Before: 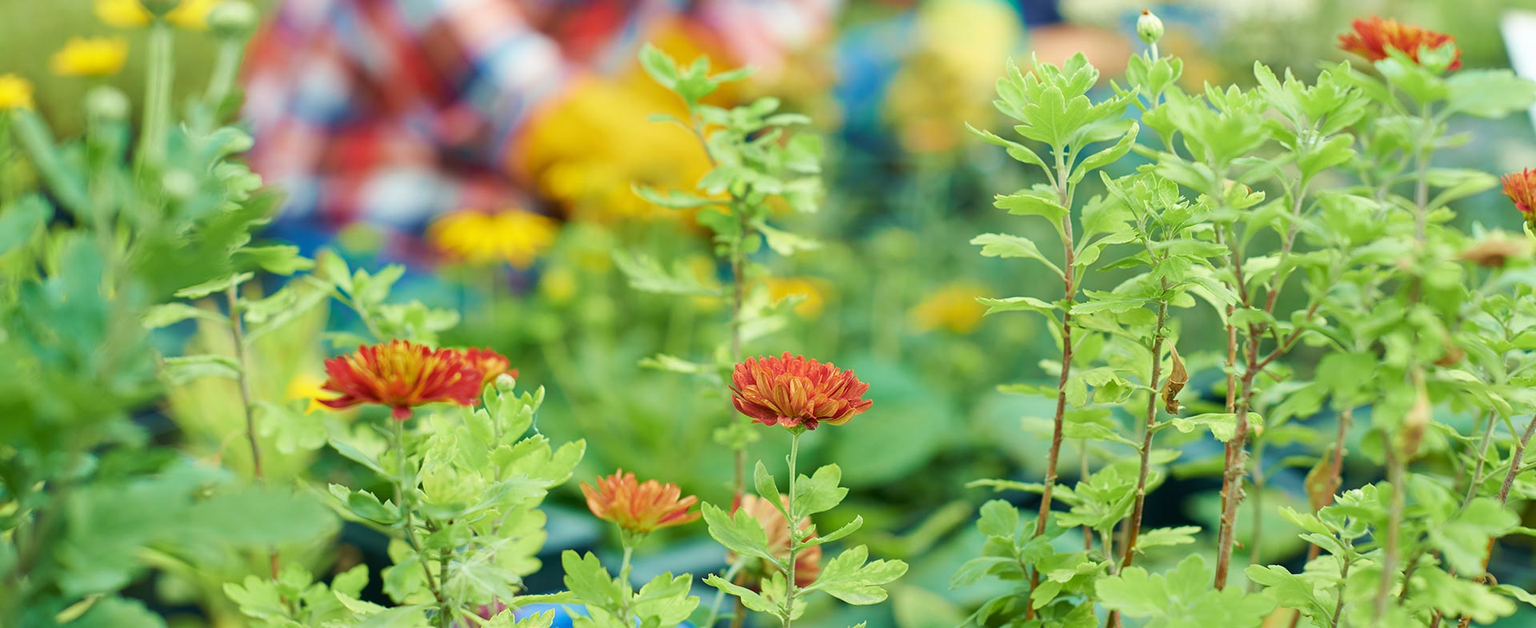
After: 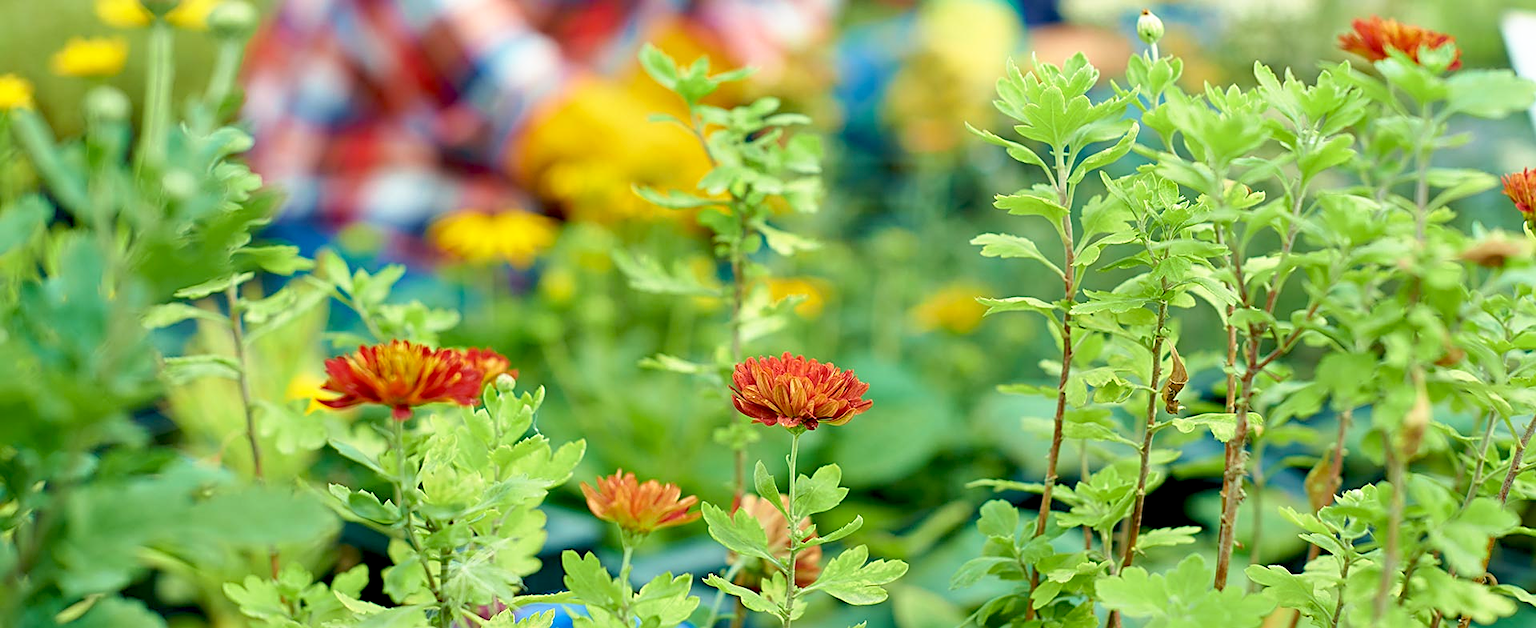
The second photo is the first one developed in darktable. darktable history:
base curve: curves: ch0 [(0.017, 0) (0.425, 0.441) (0.844, 0.933) (1, 1)], preserve colors none
sharpen: on, module defaults
